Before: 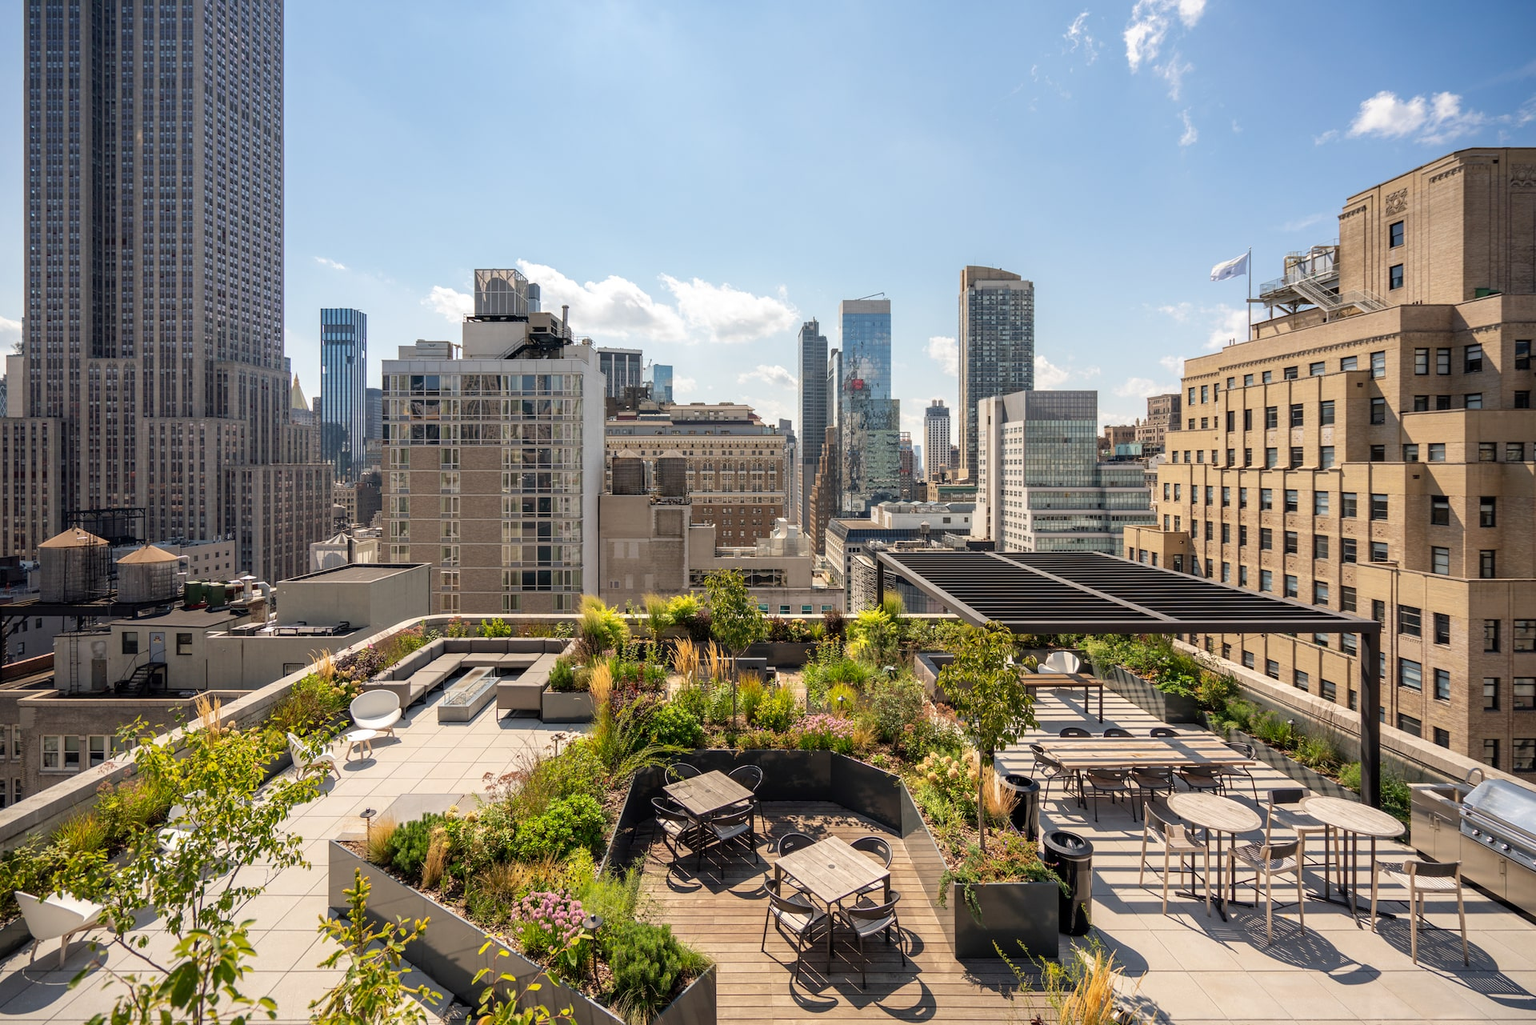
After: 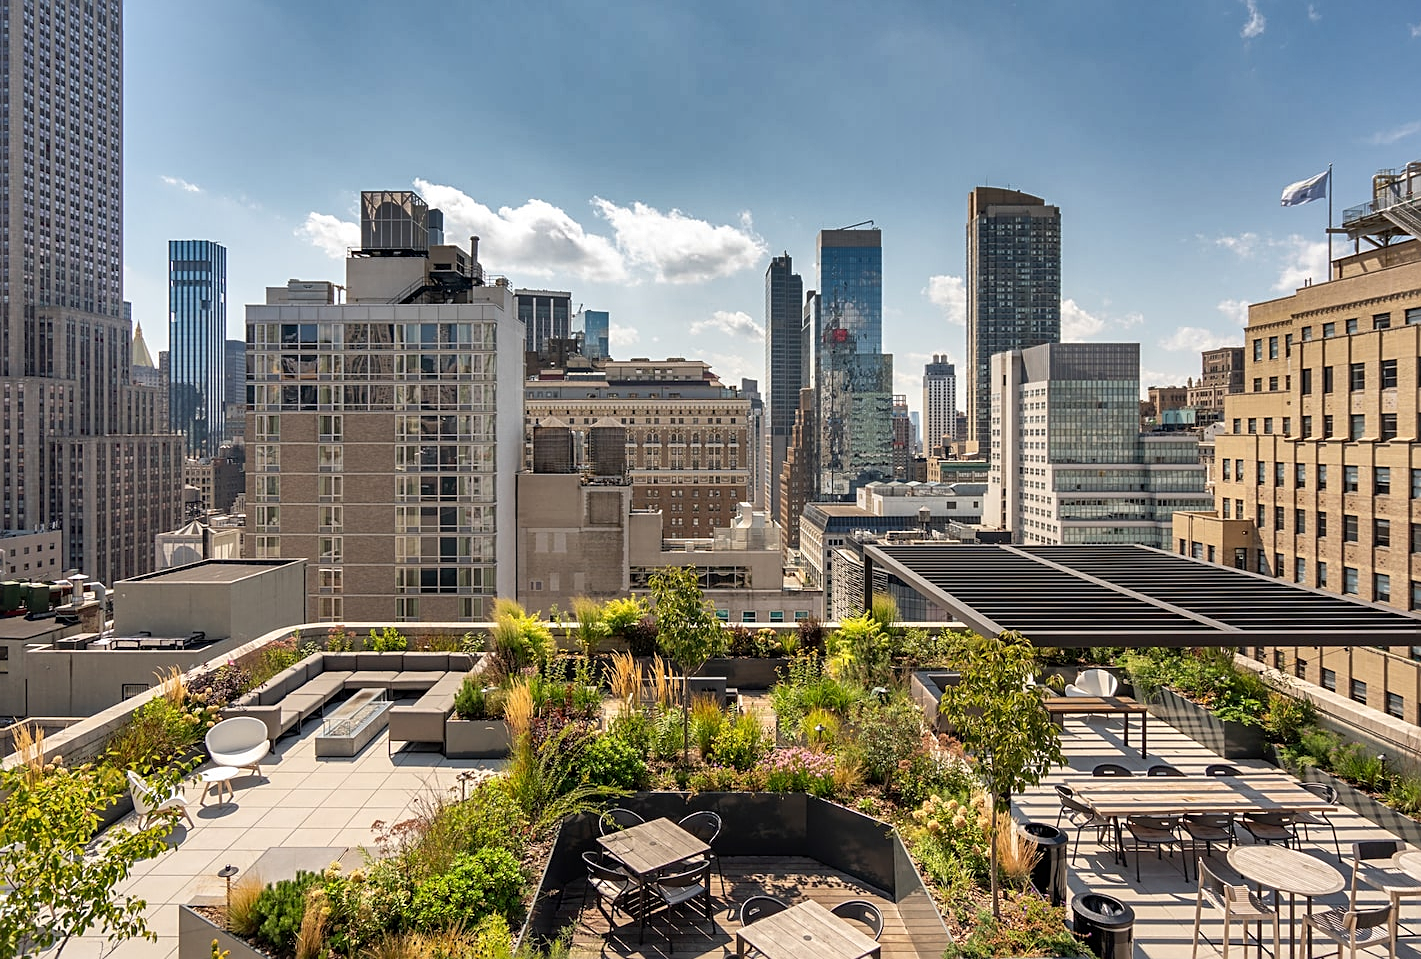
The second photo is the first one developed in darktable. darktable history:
sharpen: on, module defaults
crop and rotate: left 12.09%, top 11.376%, right 13.885%, bottom 13.732%
shadows and highlights: shadows 24.44, highlights -79.23, soften with gaussian
